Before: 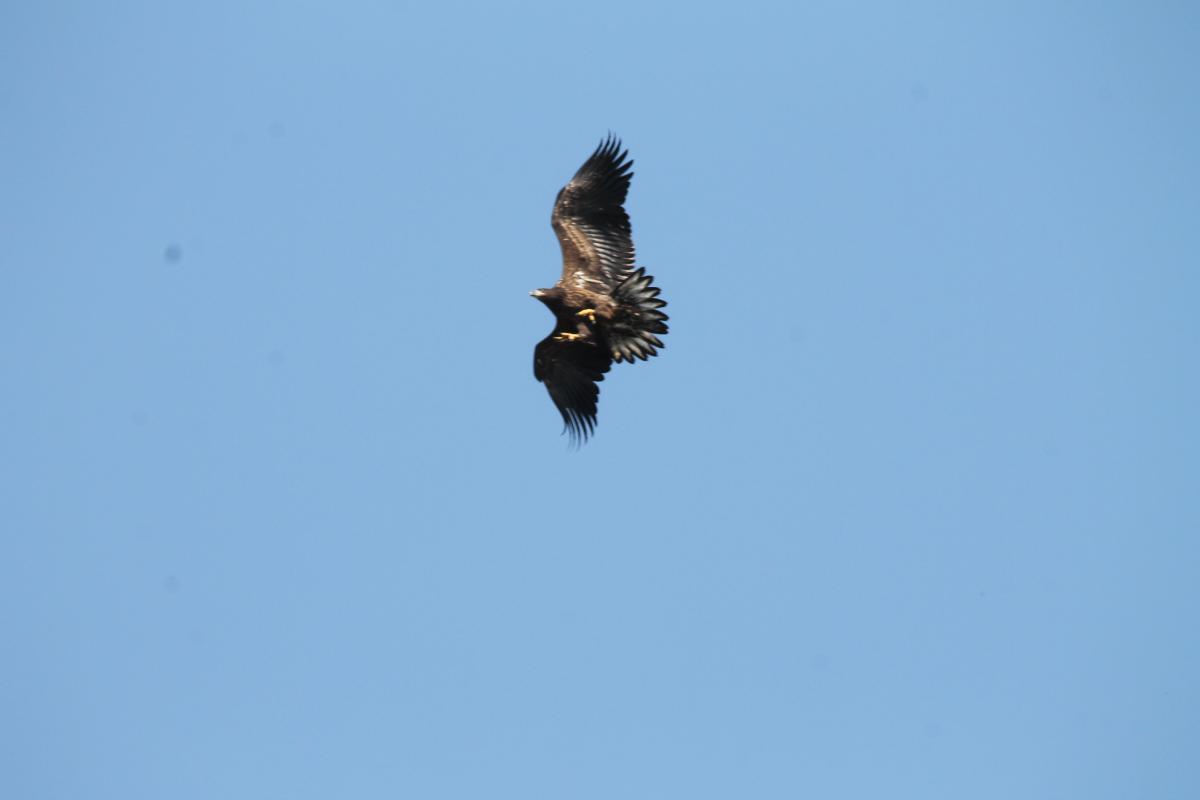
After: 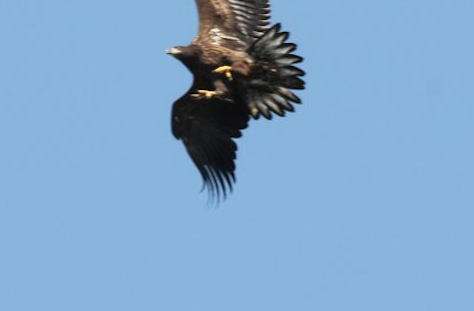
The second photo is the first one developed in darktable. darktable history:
crop: left 30%, top 30%, right 30%, bottom 30%
rotate and perspective: rotation -1°, crop left 0.011, crop right 0.989, crop top 0.025, crop bottom 0.975
